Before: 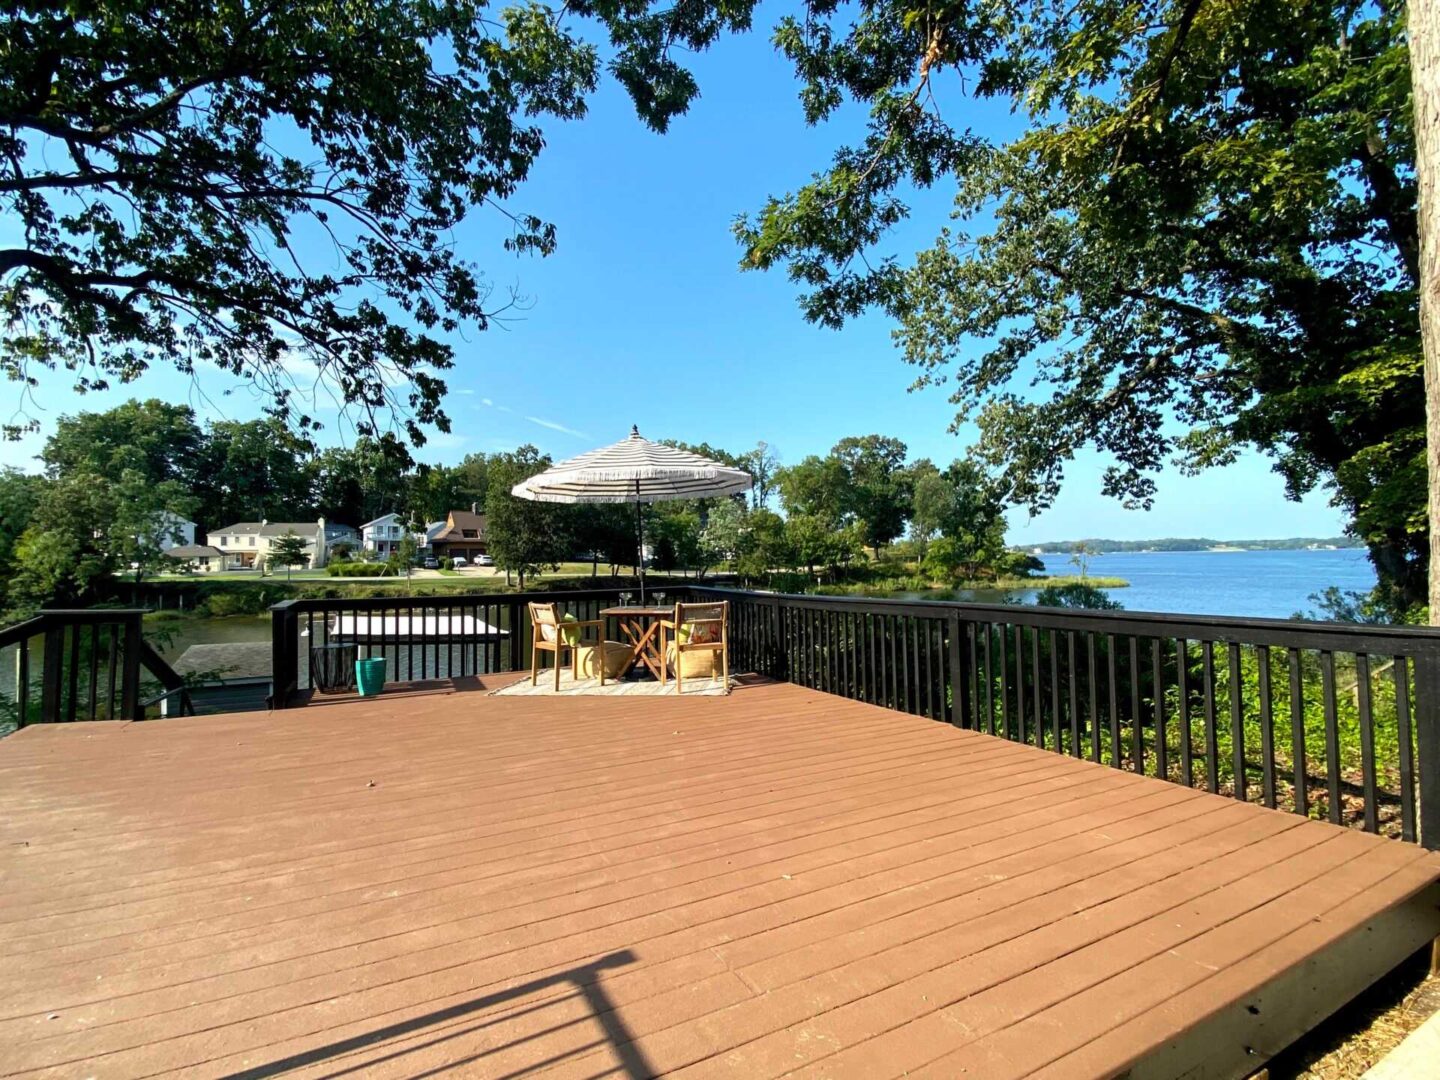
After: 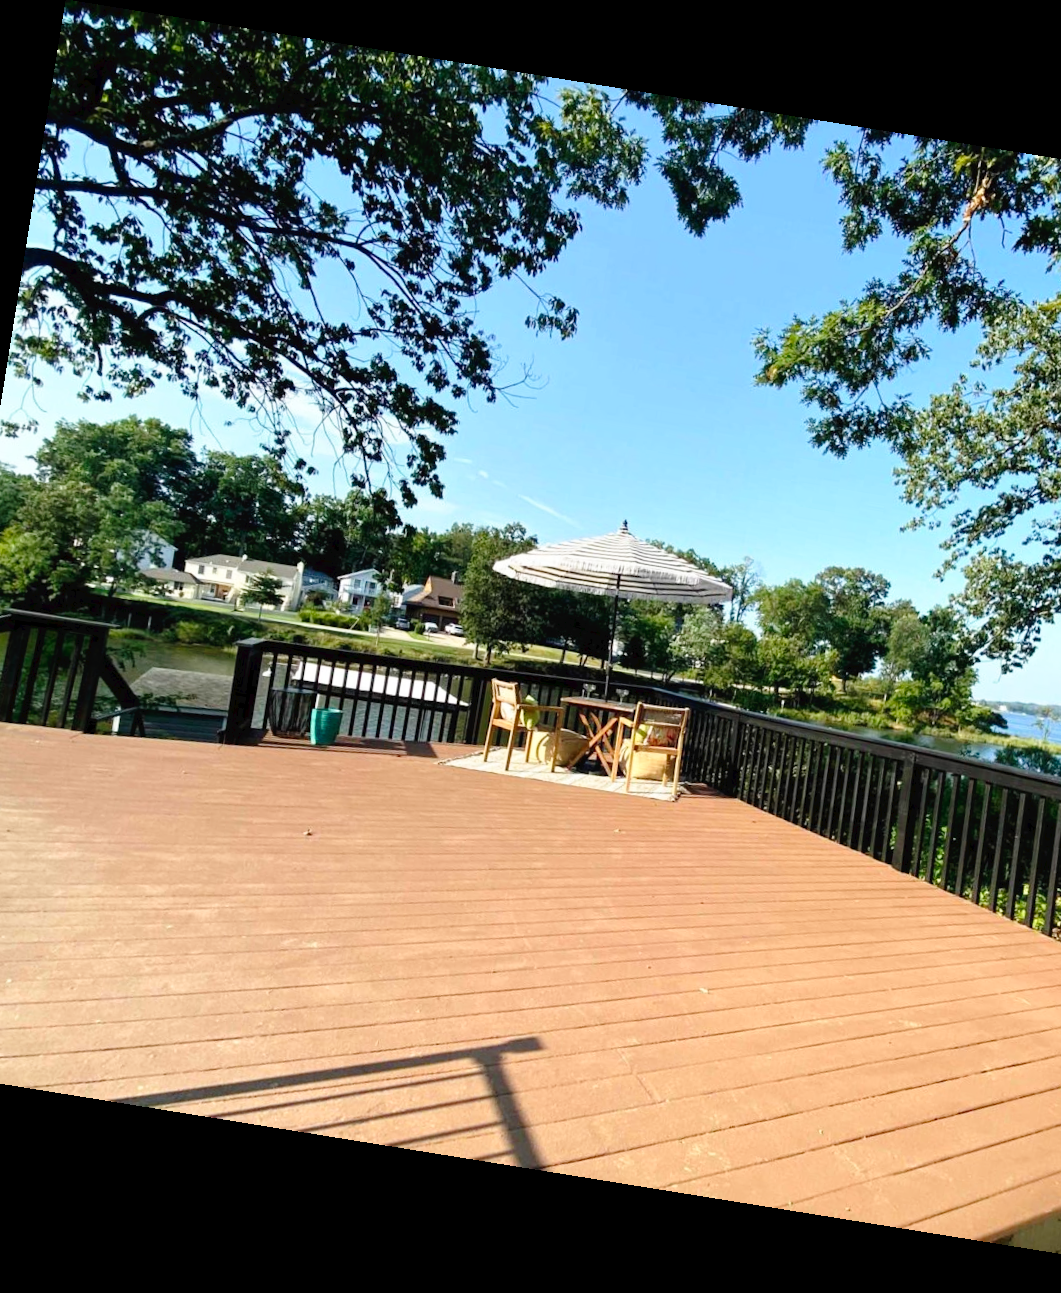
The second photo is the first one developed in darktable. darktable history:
rotate and perspective: rotation 9.12°, automatic cropping off
tone curve: curves: ch0 [(0, 0) (0.003, 0.023) (0.011, 0.025) (0.025, 0.029) (0.044, 0.047) (0.069, 0.079) (0.1, 0.113) (0.136, 0.152) (0.177, 0.199) (0.224, 0.26) (0.277, 0.333) (0.335, 0.404) (0.399, 0.48) (0.468, 0.559) (0.543, 0.635) (0.623, 0.713) (0.709, 0.797) (0.801, 0.879) (0.898, 0.953) (1, 1)], preserve colors none
crop and rotate: left 6.617%, right 26.717%
